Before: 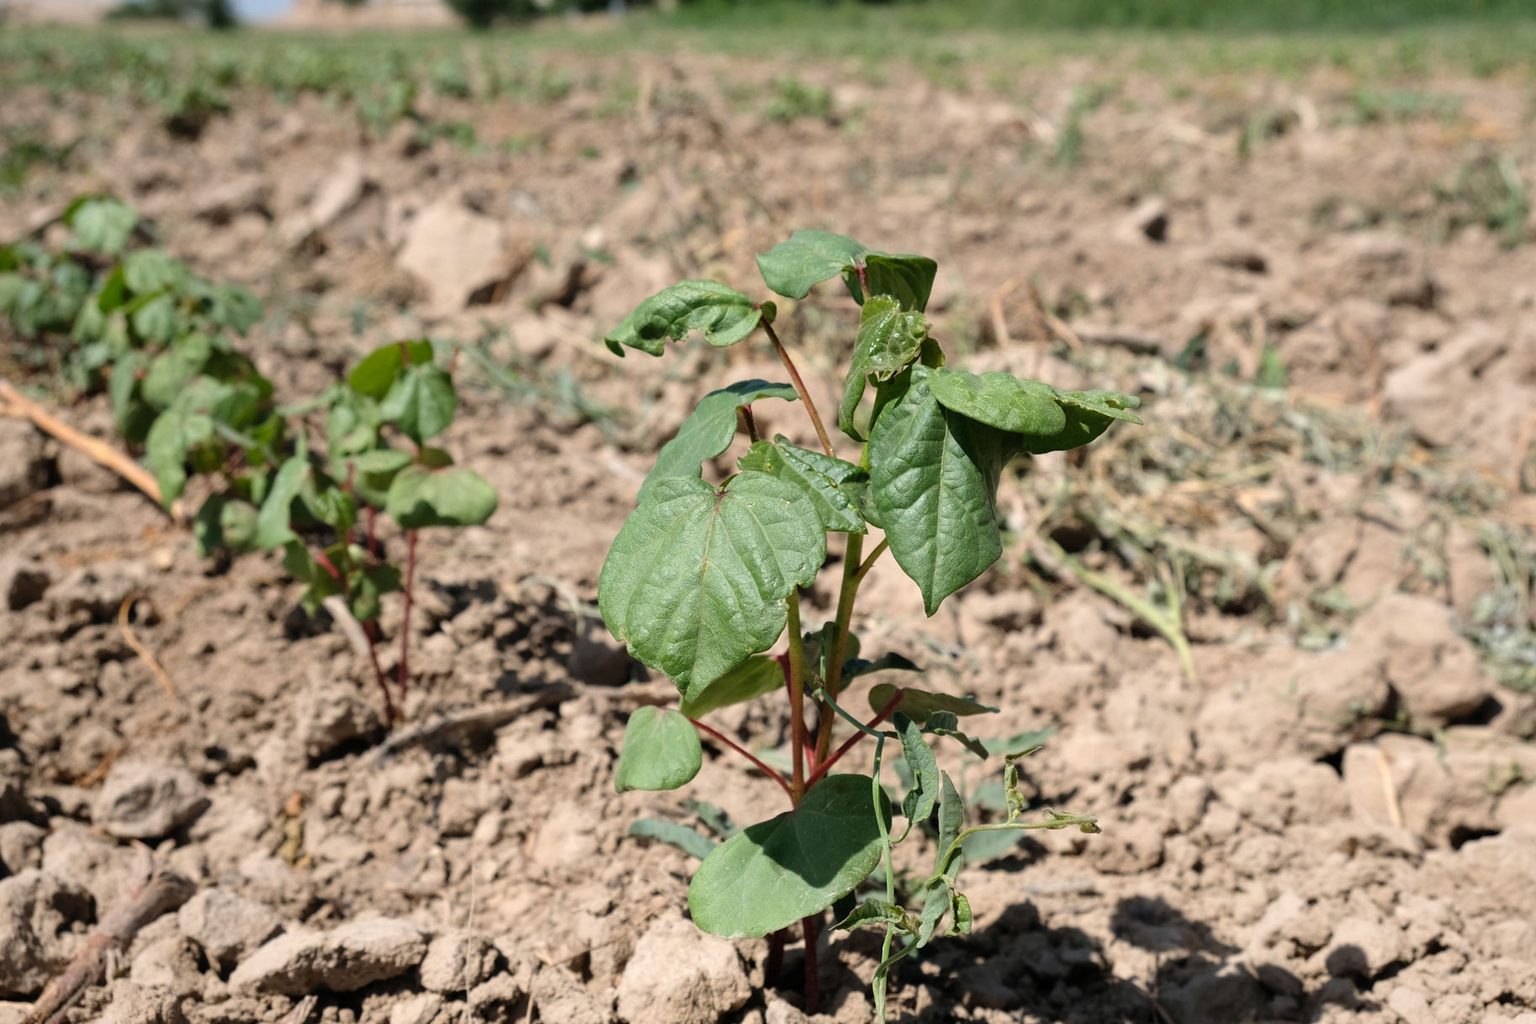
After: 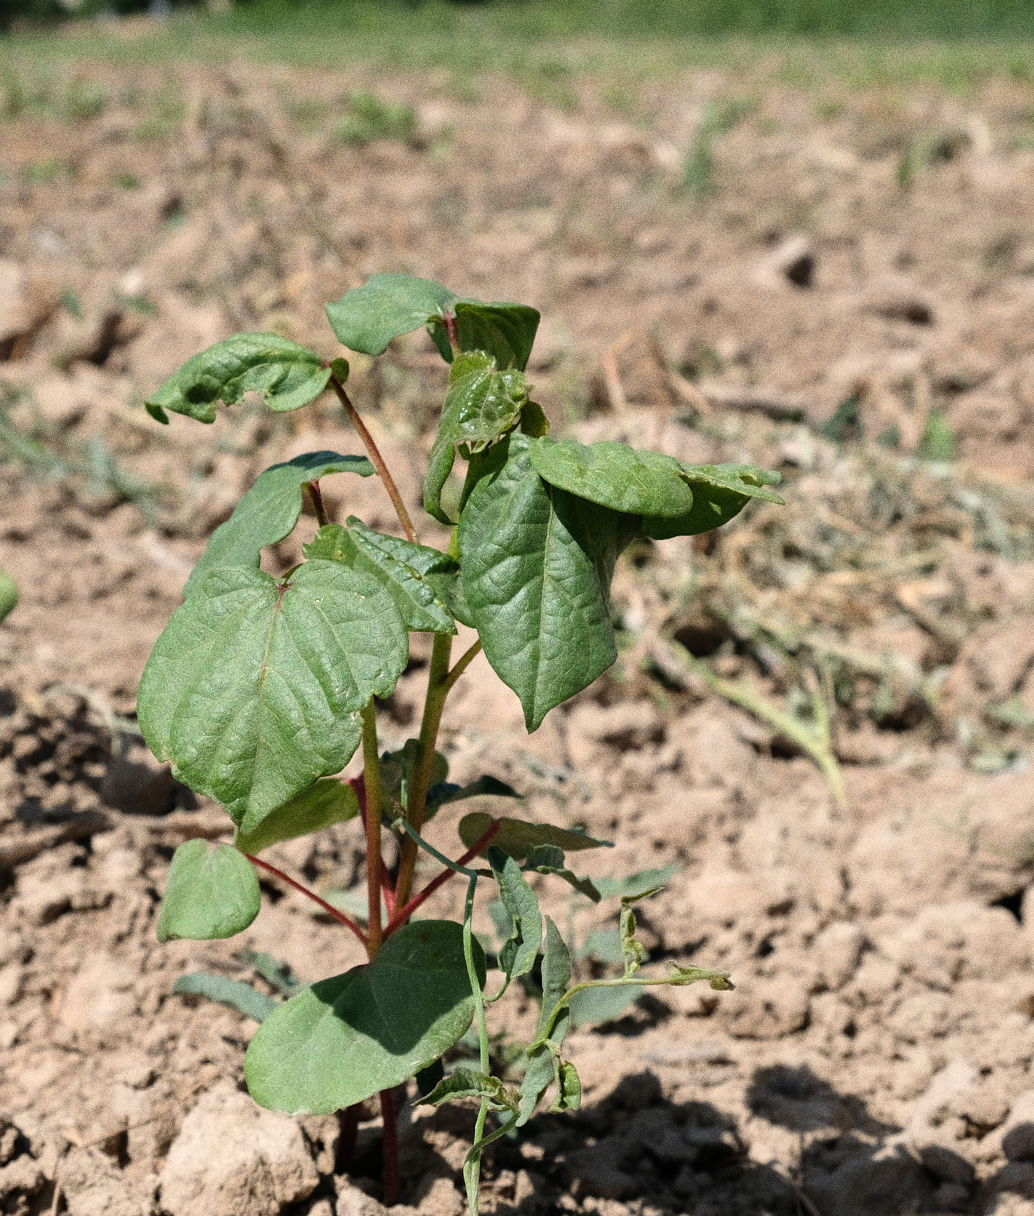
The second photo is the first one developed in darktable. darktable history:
crop: left 31.458%, top 0%, right 11.876%
grain: coarseness 0.09 ISO, strength 40%
